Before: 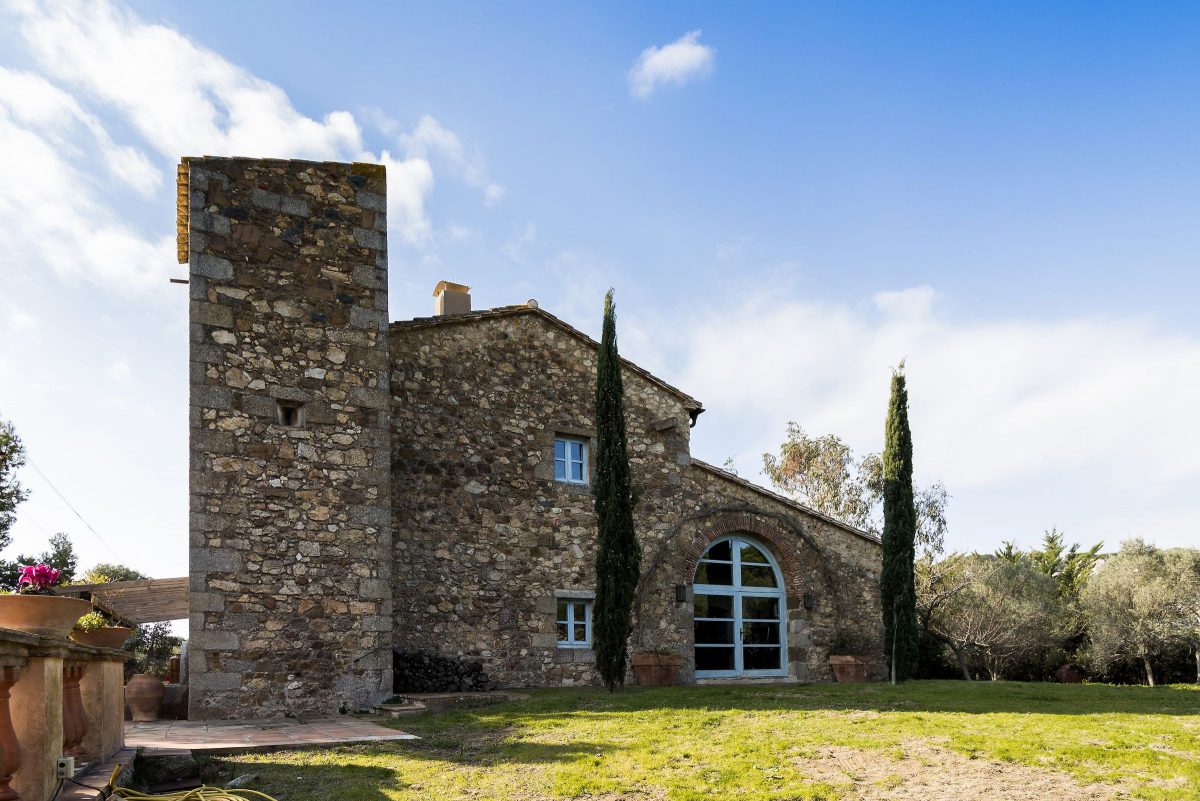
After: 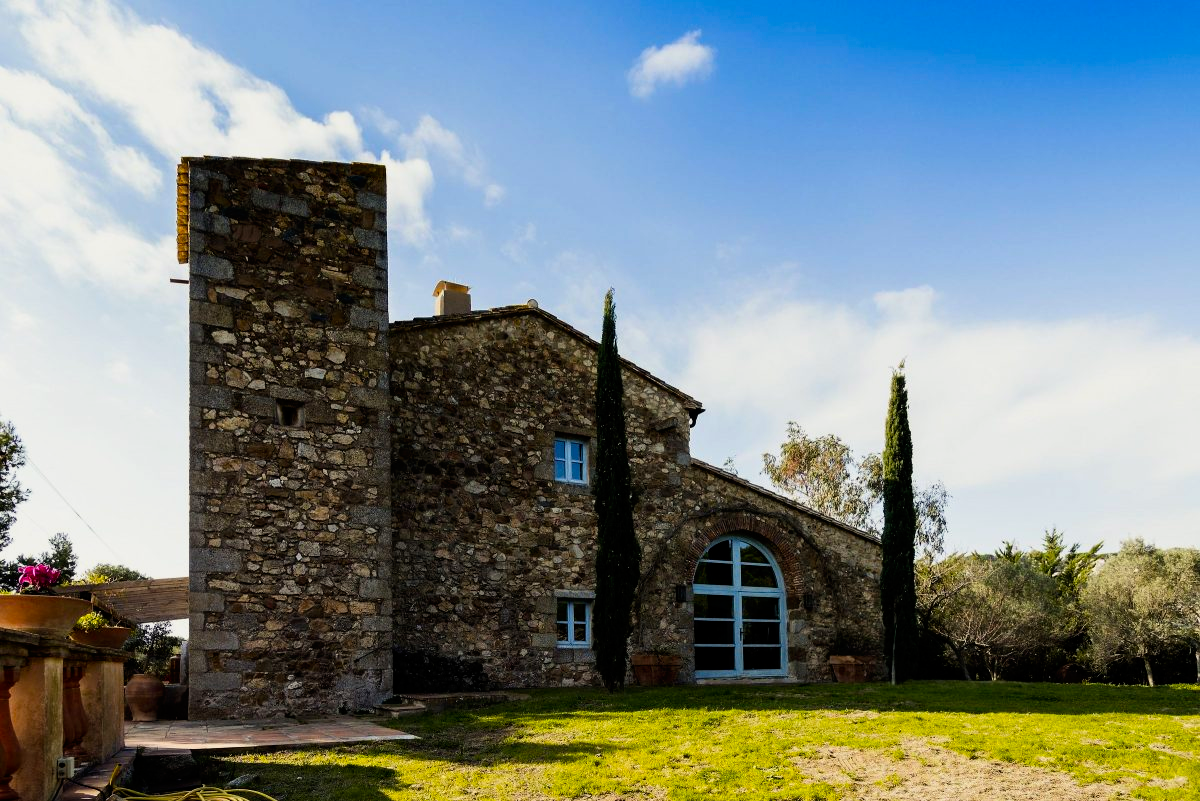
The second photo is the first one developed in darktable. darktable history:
exposure: exposure -0.349 EV, compensate highlight preservation false
tone curve: curves: ch0 [(0, 0) (0.003, 0) (0.011, 0.001) (0.025, 0.003) (0.044, 0.006) (0.069, 0.009) (0.1, 0.013) (0.136, 0.032) (0.177, 0.067) (0.224, 0.121) (0.277, 0.185) (0.335, 0.255) (0.399, 0.333) (0.468, 0.417) (0.543, 0.508) (0.623, 0.606) (0.709, 0.71) (0.801, 0.819) (0.898, 0.926) (1, 1)], preserve colors none
color balance rgb: highlights gain › luminance 5.986%, highlights gain › chroma 1.289%, highlights gain › hue 92.76°, perceptual saturation grading › global saturation 14.659%, global vibrance 14.491%
